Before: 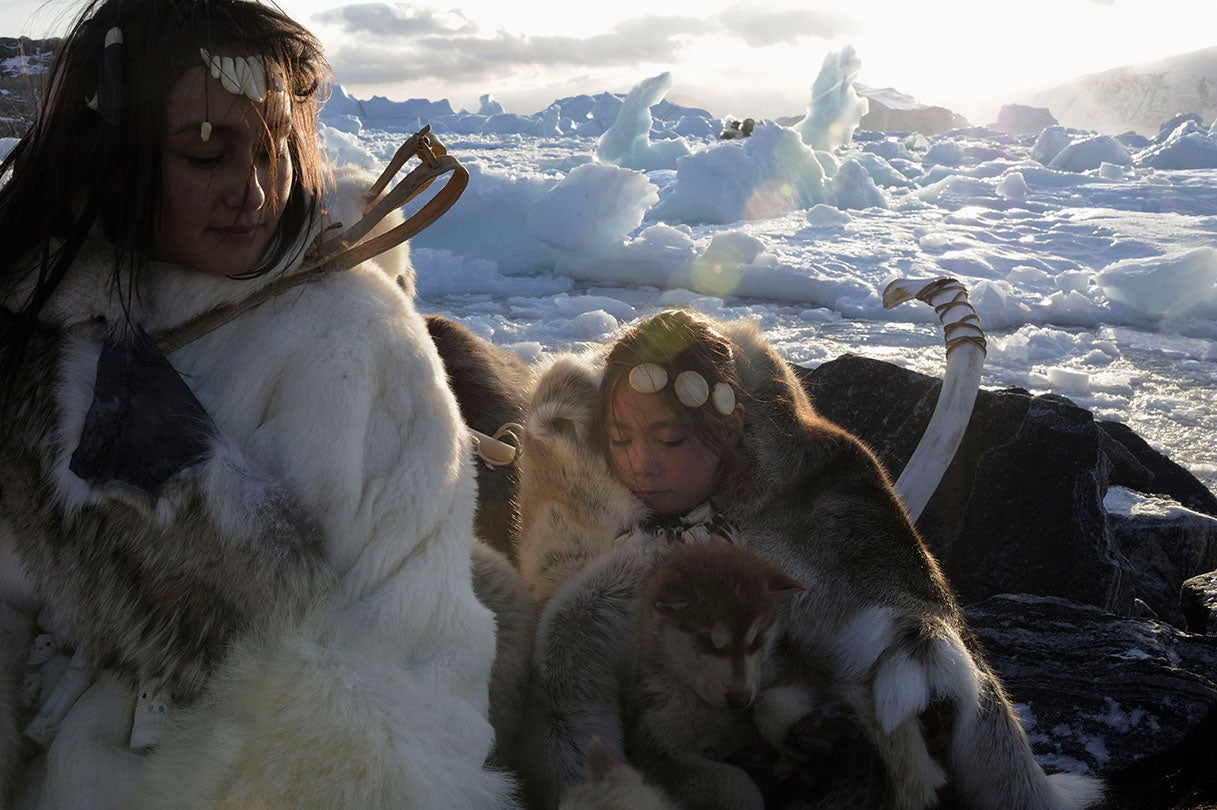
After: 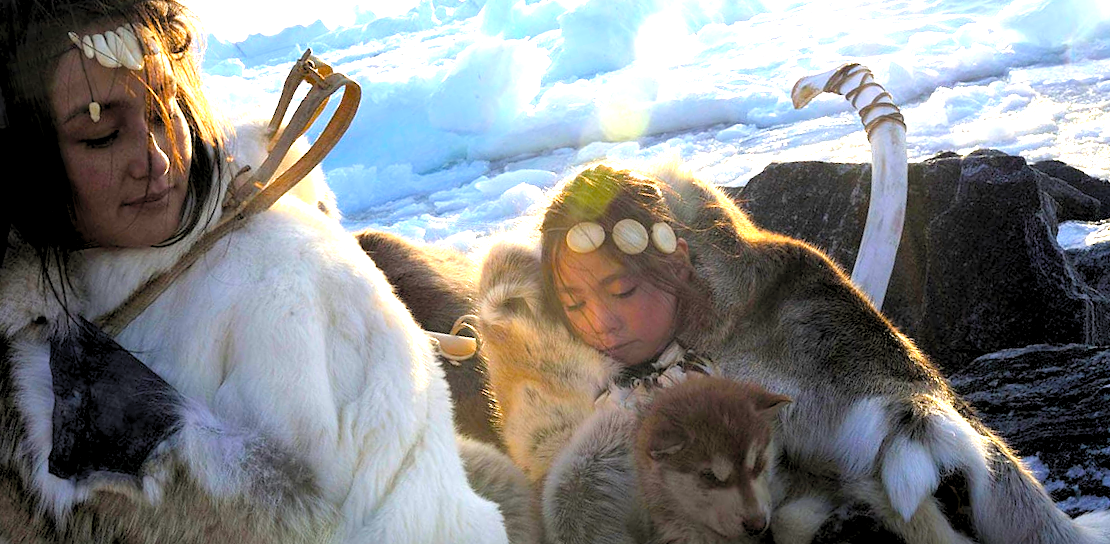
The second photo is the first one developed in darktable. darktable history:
rgb levels: levels [[0.013, 0.434, 0.89], [0, 0.5, 1], [0, 0.5, 1]]
exposure: black level correction 0, exposure 1.5 EV, compensate highlight preservation false
rotate and perspective: rotation -14.8°, crop left 0.1, crop right 0.903, crop top 0.25, crop bottom 0.748
color balance rgb: linear chroma grading › global chroma 15%, perceptual saturation grading › global saturation 30%
